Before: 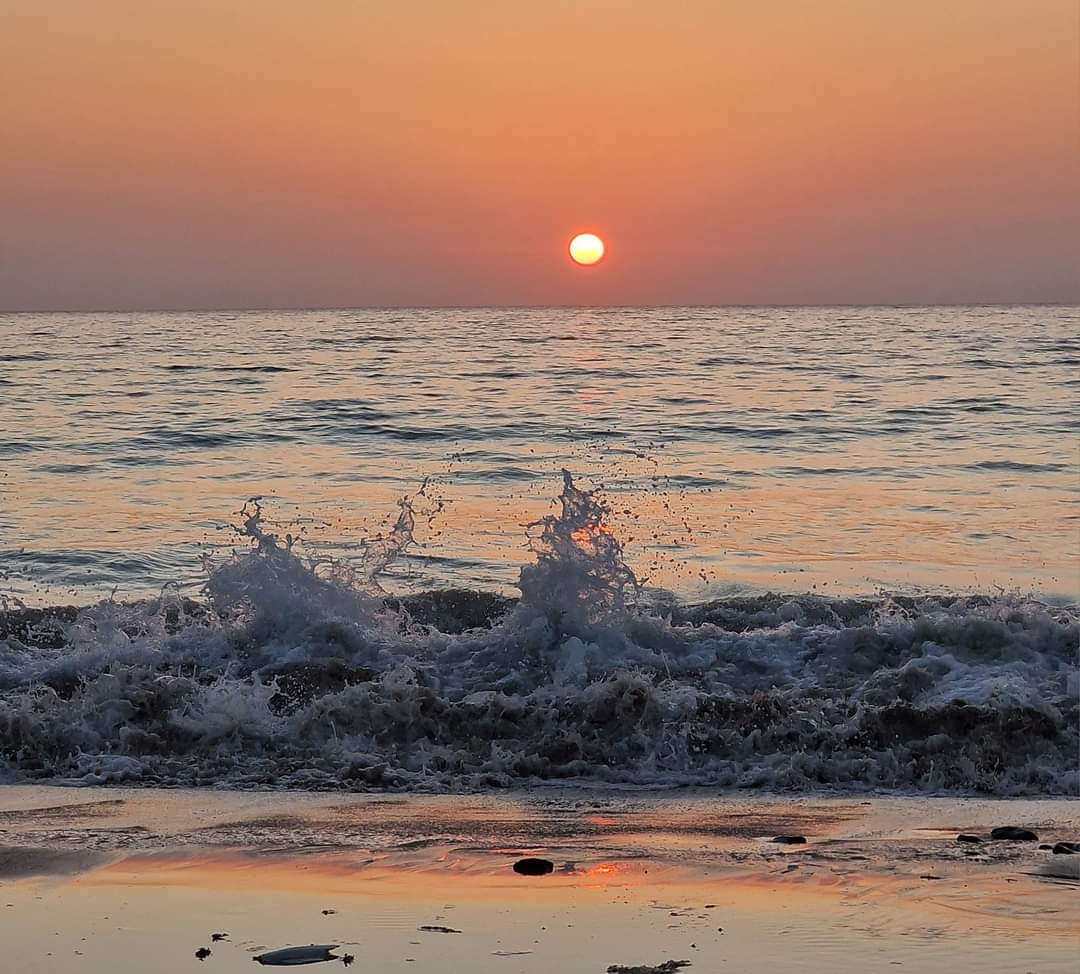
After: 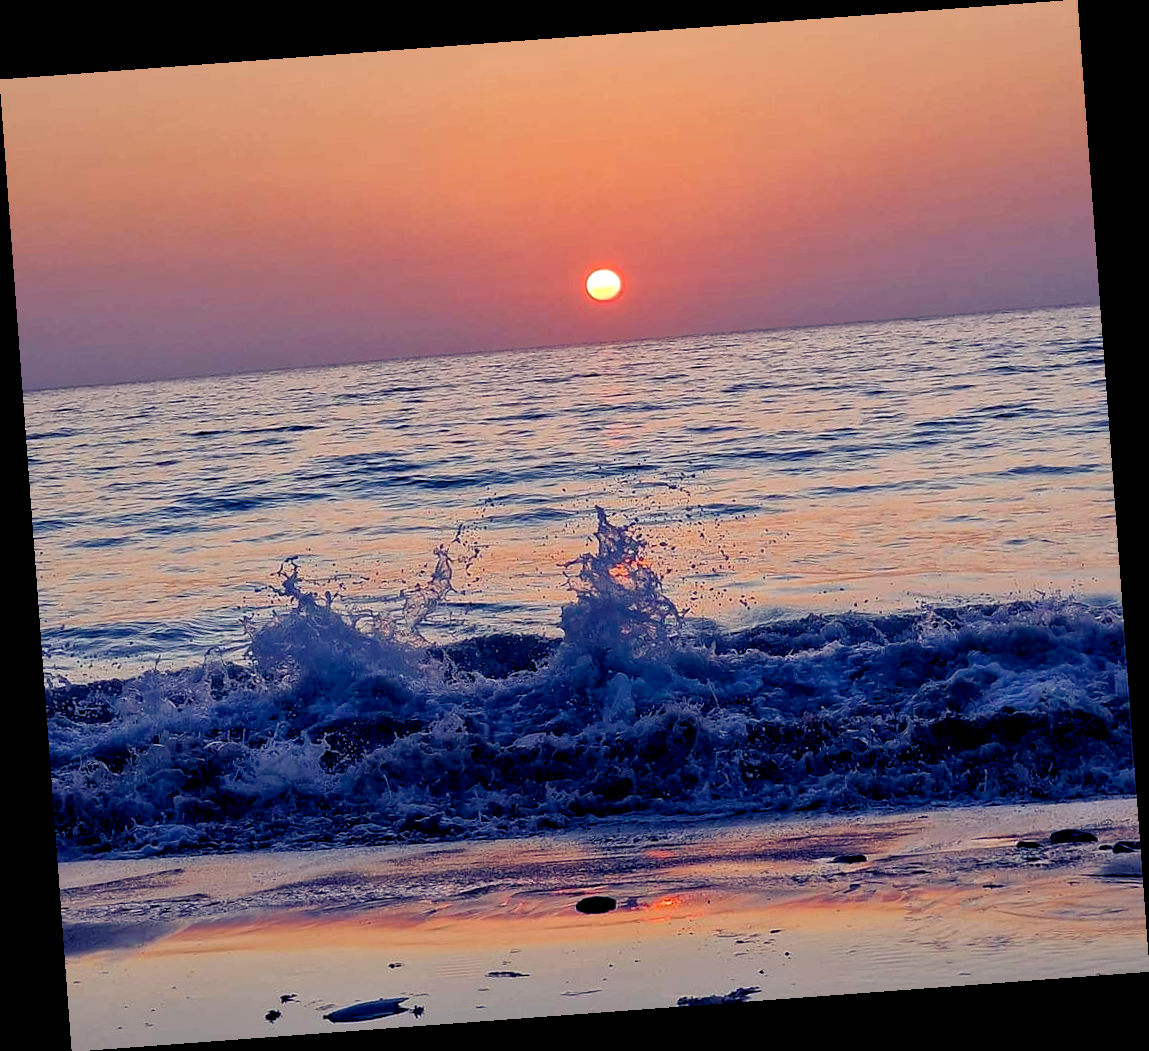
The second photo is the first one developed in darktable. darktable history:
color balance rgb: shadows lift › luminance -41.13%, shadows lift › chroma 14.13%, shadows lift › hue 260°, power › luminance -3.76%, power › chroma 0.56%, power › hue 40.37°, highlights gain › luminance 16.81%, highlights gain › chroma 2.94%, highlights gain › hue 260°, global offset › luminance -0.29%, global offset › chroma 0.31%, global offset › hue 260°, perceptual saturation grading › global saturation 20%, perceptual saturation grading › highlights -13.92%, perceptual saturation grading › shadows 50%
rotate and perspective: rotation -4.25°, automatic cropping off
